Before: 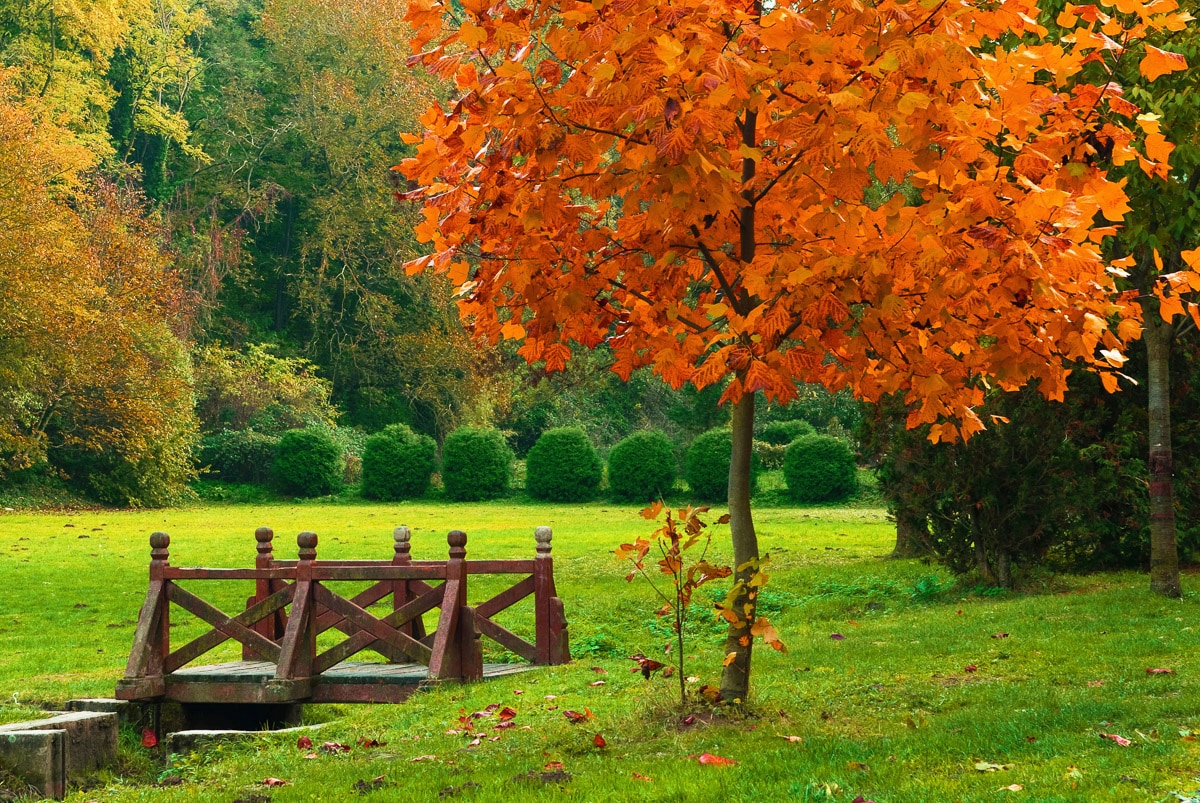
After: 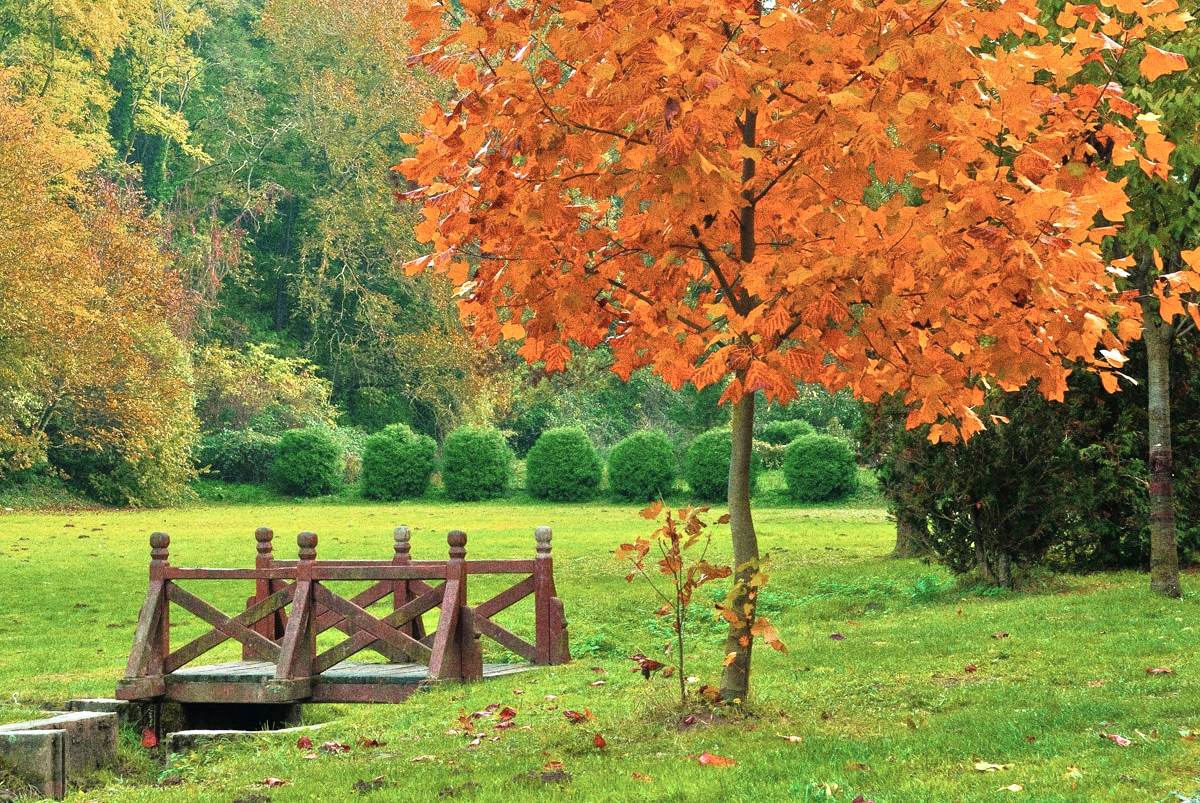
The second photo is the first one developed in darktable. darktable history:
color correction: saturation 0.8
grain: coarseness 0.09 ISO, strength 40%
tone equalizer: -7 EV 0.15 EV, -6 EV 0.6 EV, -5 EV 1.15 EV, -4 EV 1.33 EV, -3 EV 1.15 EV, -2 EV 0.6 EV, -1 EV 0.15 EV, mask exposure compensation -0.5 EV
white balance: red 0.967, blue 1.049
